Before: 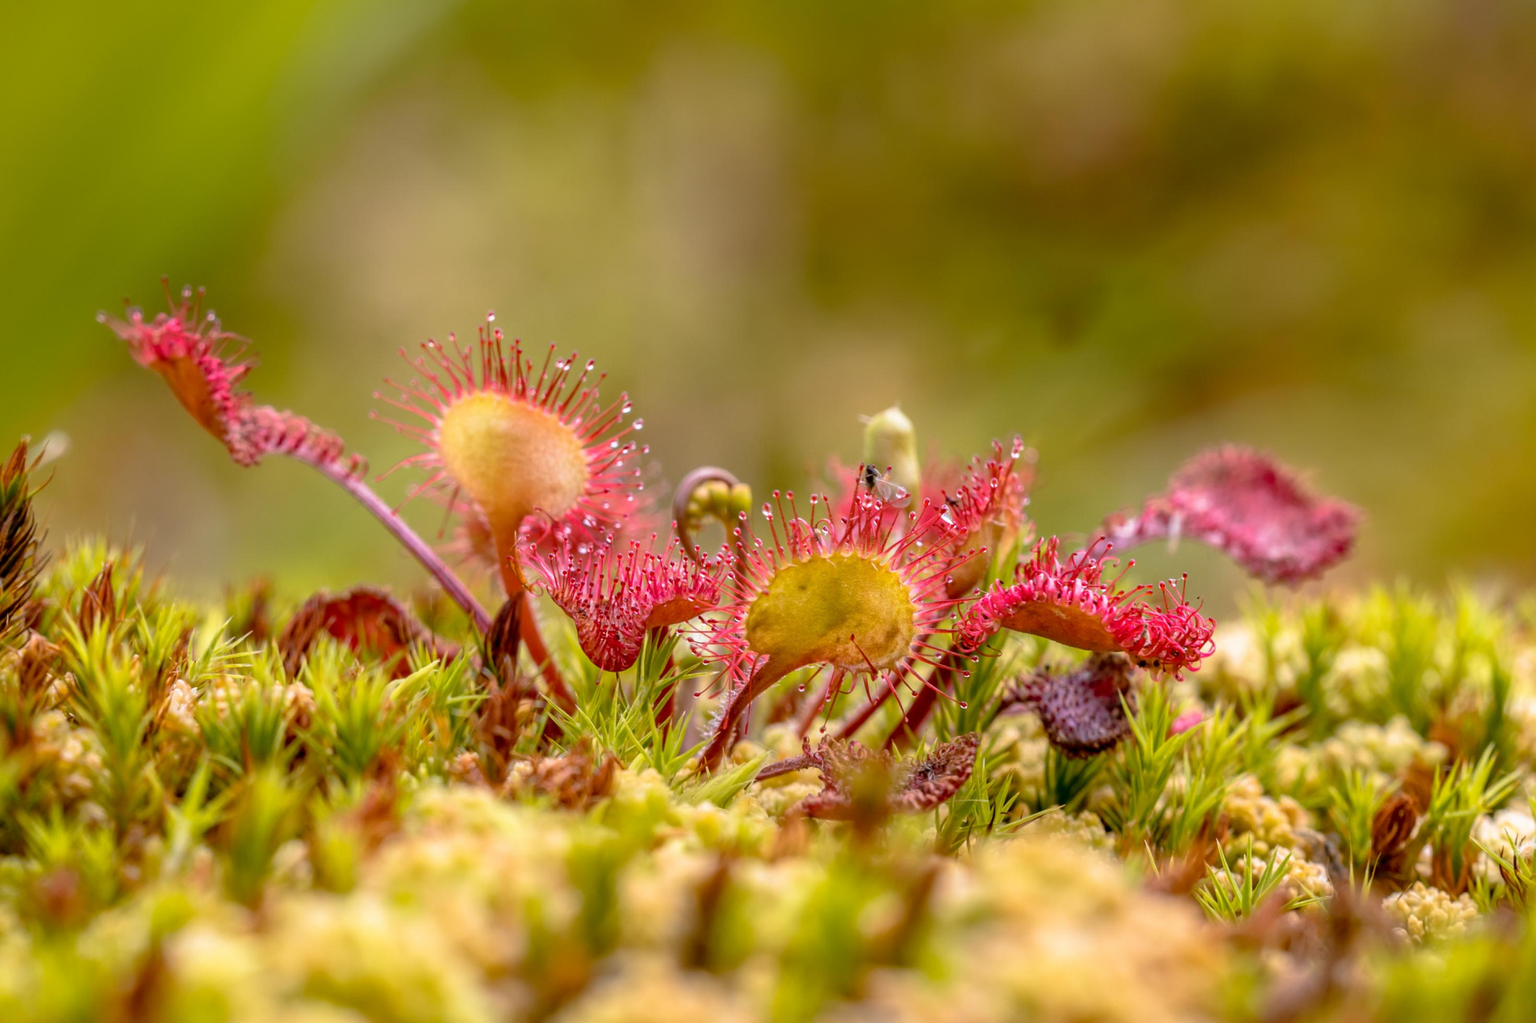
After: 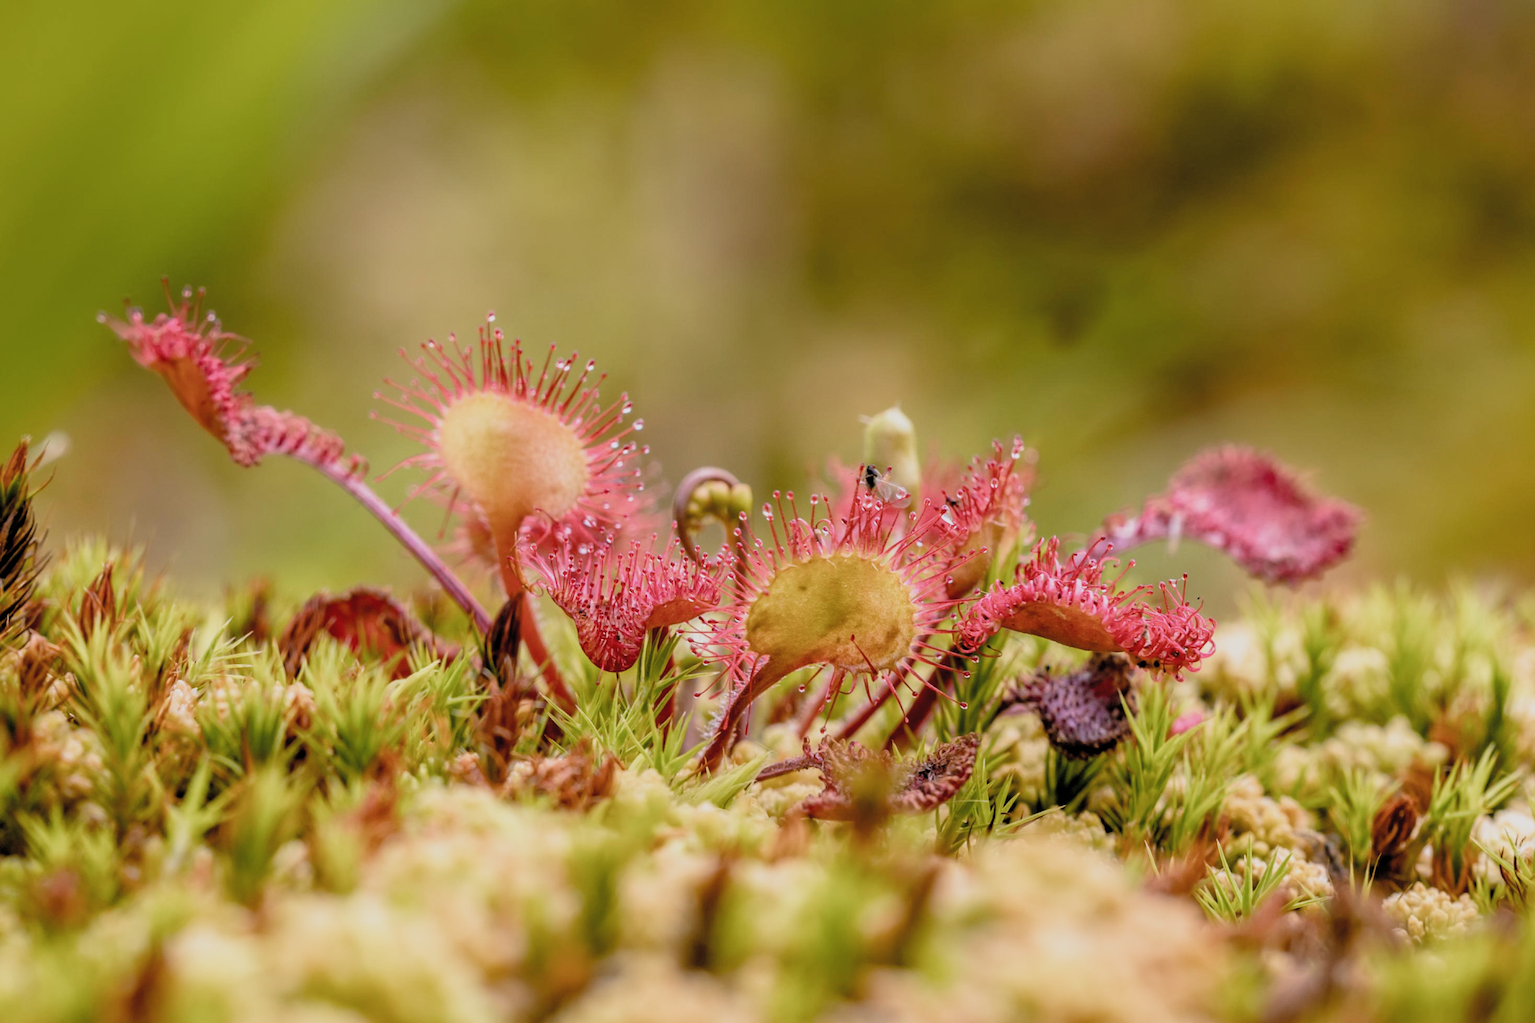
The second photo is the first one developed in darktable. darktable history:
filmic rgb: black relative exposure -5.1 EV, white relative exposure 3.97 EV, threshold 5.96 EV, hardness 2.89, contrast 1.198, color science v4 (2020), enable highlight reconstruction true
